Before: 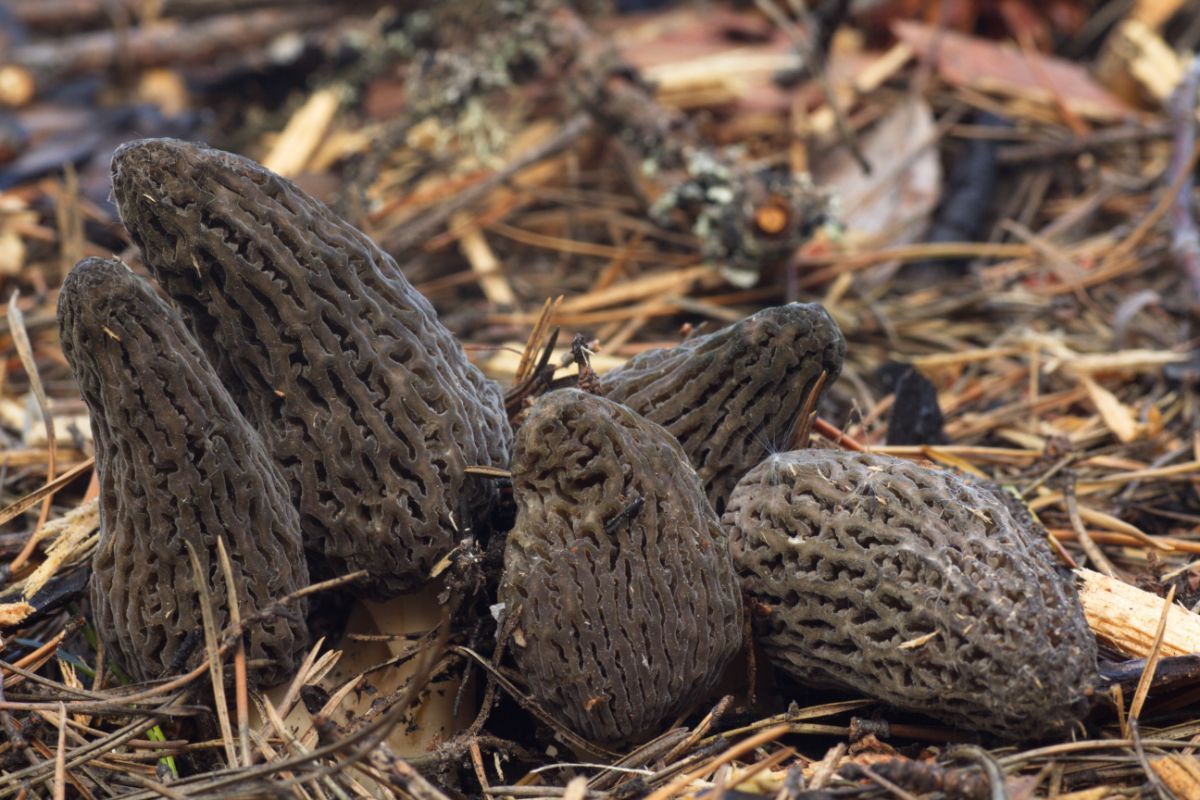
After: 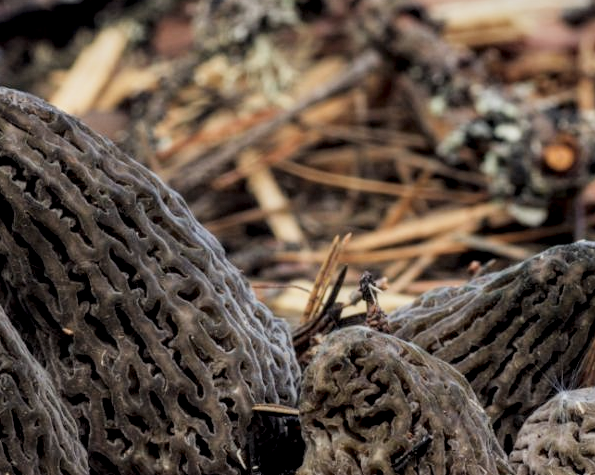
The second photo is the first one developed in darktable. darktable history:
local contrast: detail 150%
crop: left 17.749%, top 7.862%, right 32.661%, bottom 32.688%
filmic rgb: black relative exposure -7.23 EV, white relative exposure 5.34 EV, hardness 3.02
